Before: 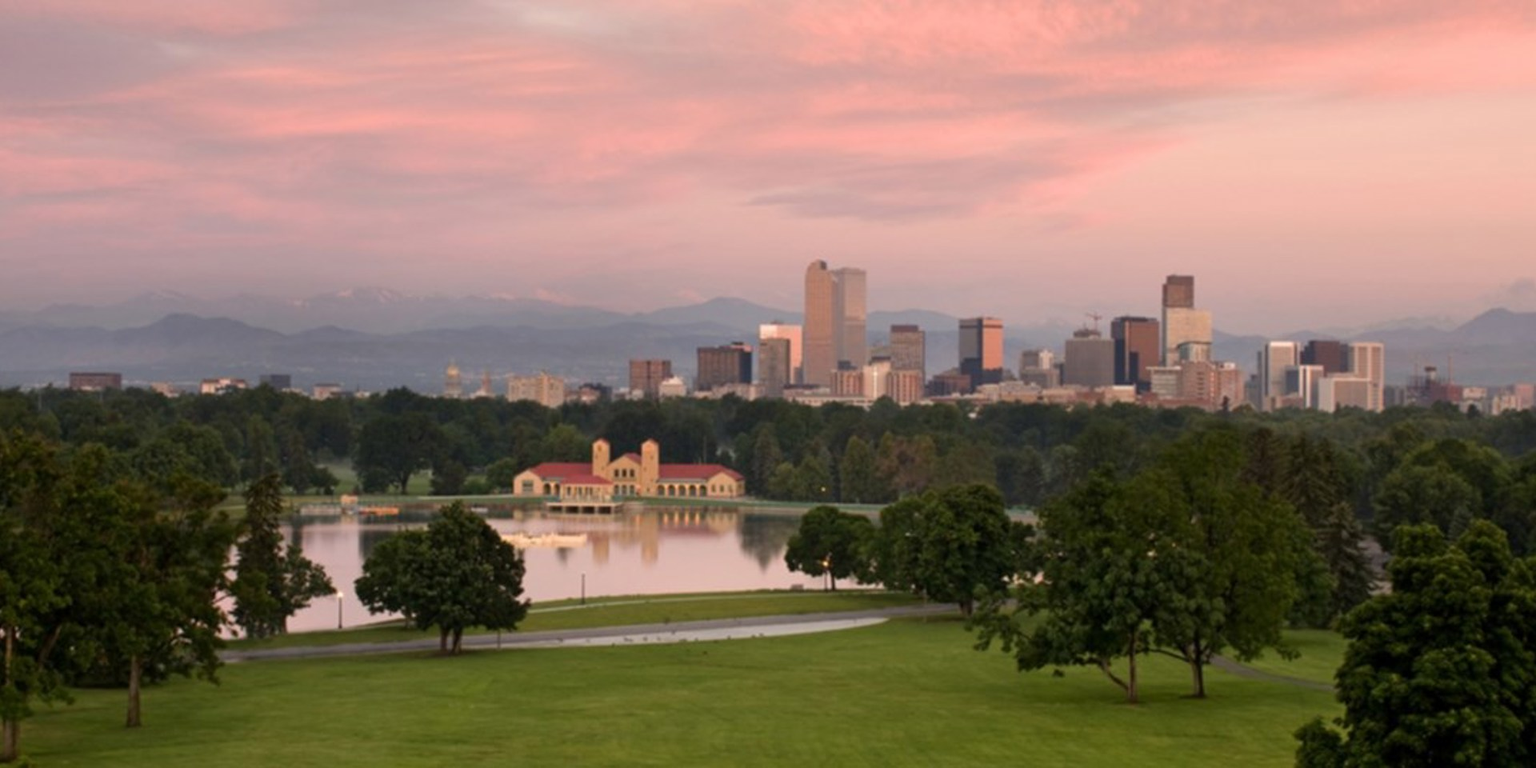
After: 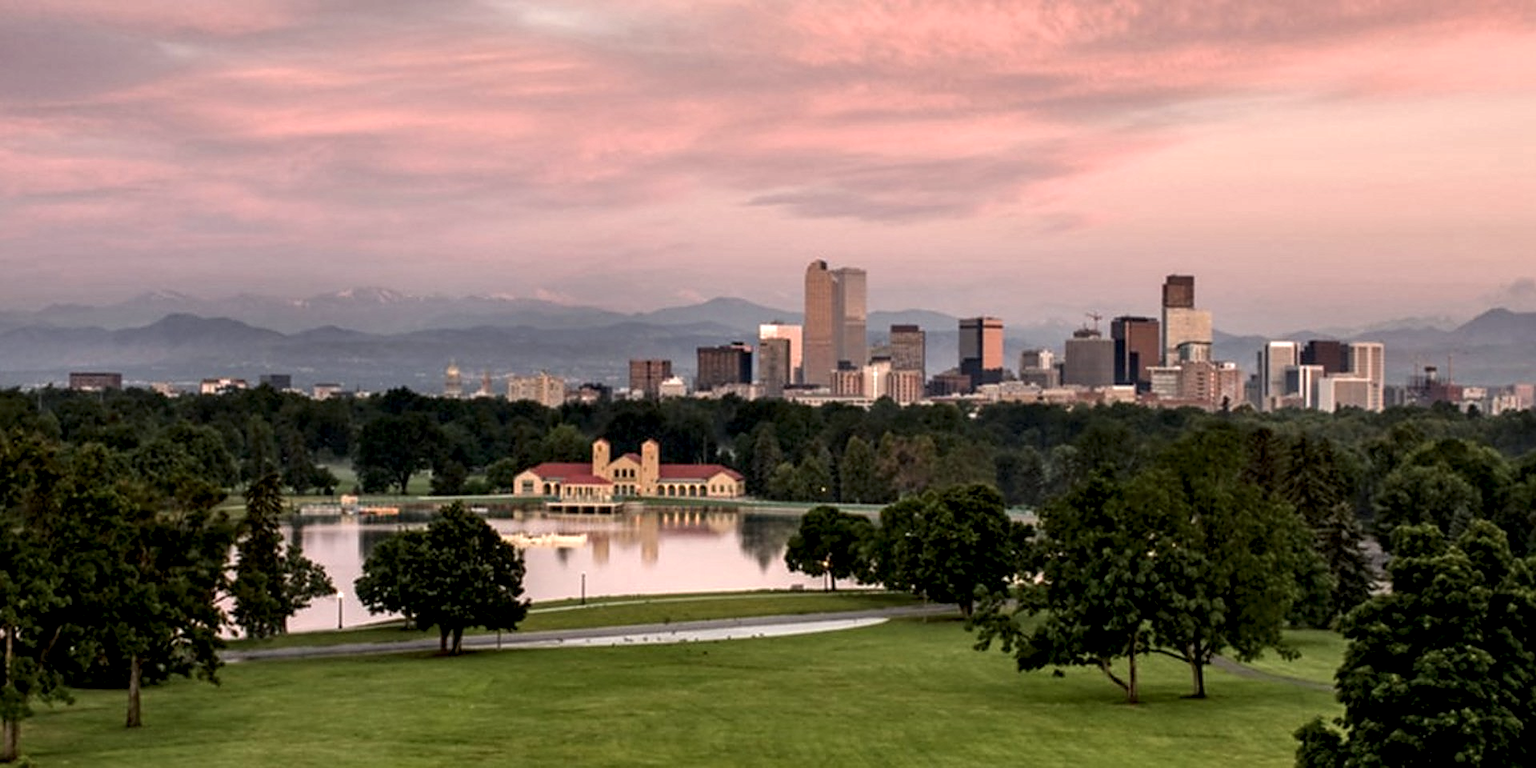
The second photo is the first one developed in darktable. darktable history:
local contrast: highlights 19%, detail 186%
white balance: red 0.986, blue 1.01
sharpen: on, module defaults
